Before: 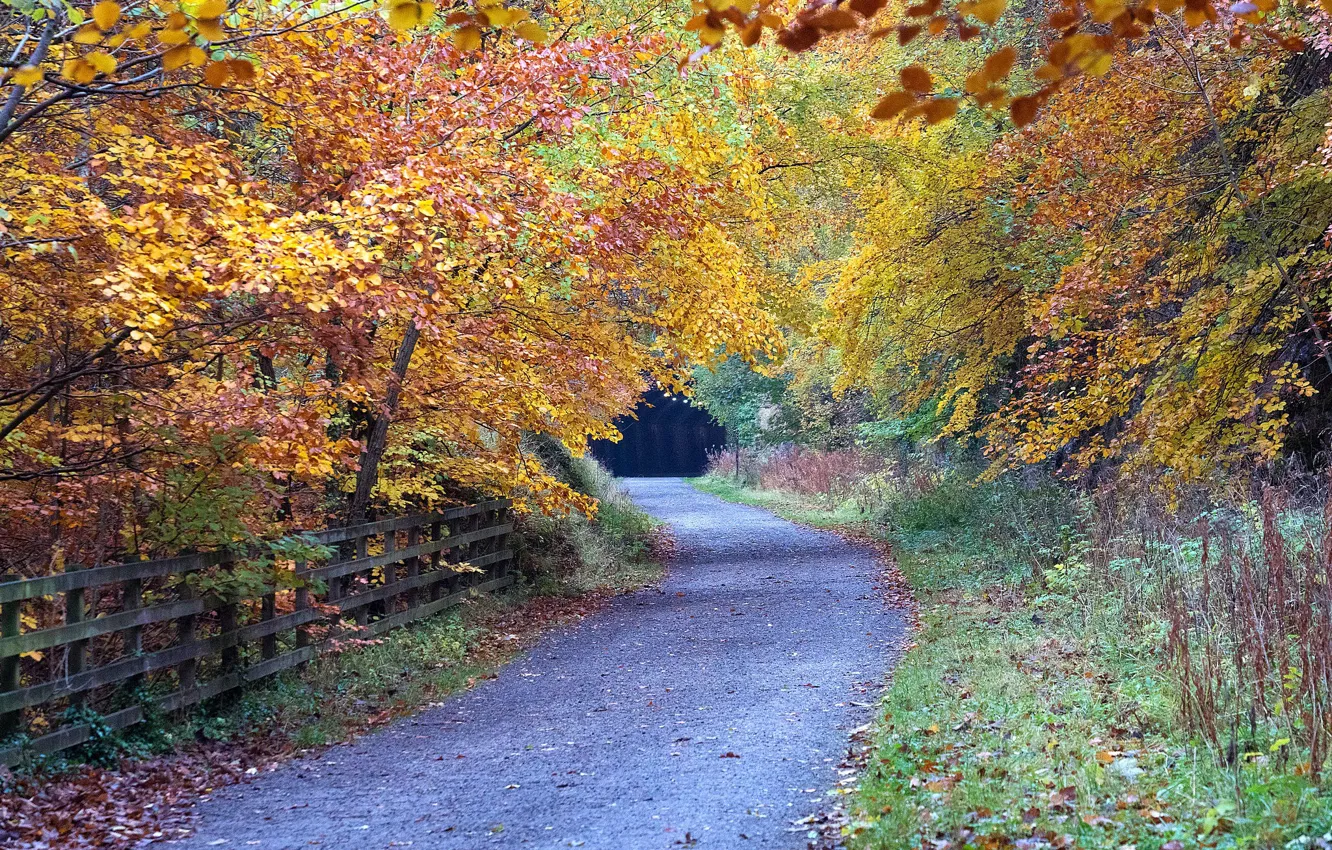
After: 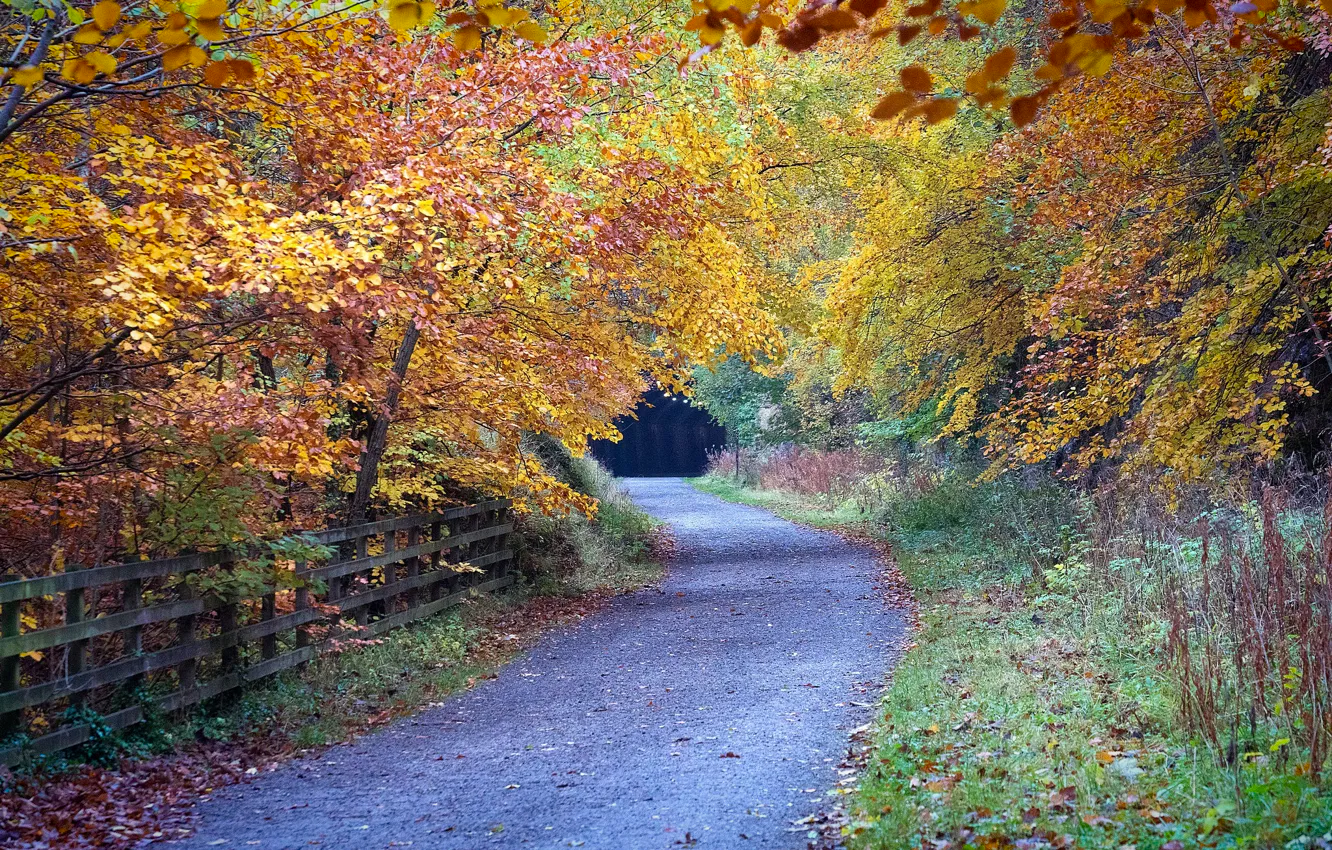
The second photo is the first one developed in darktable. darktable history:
vignetting: saturation 0.372, automatic ratio true
